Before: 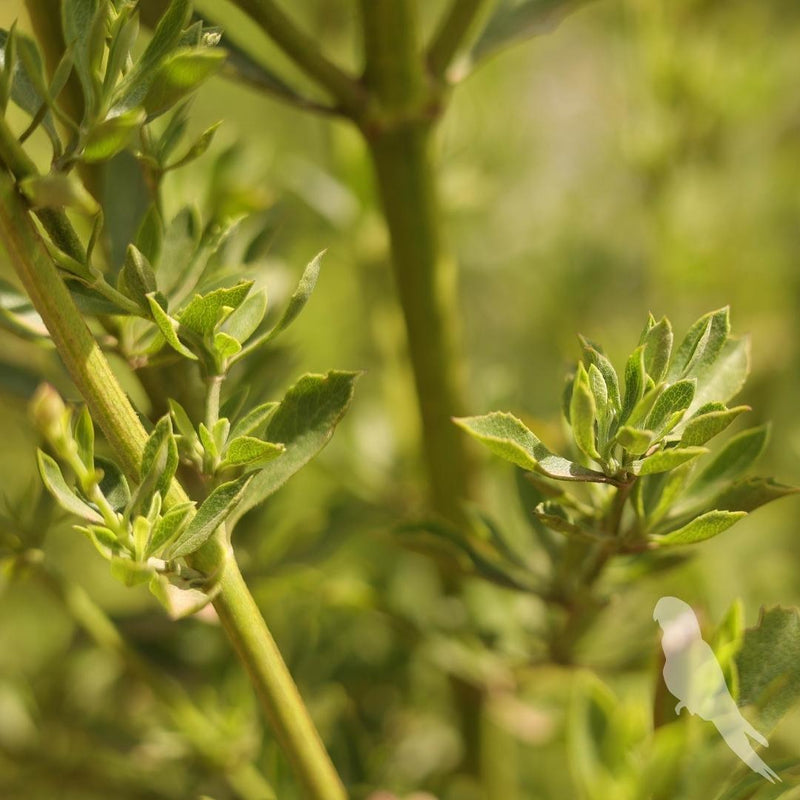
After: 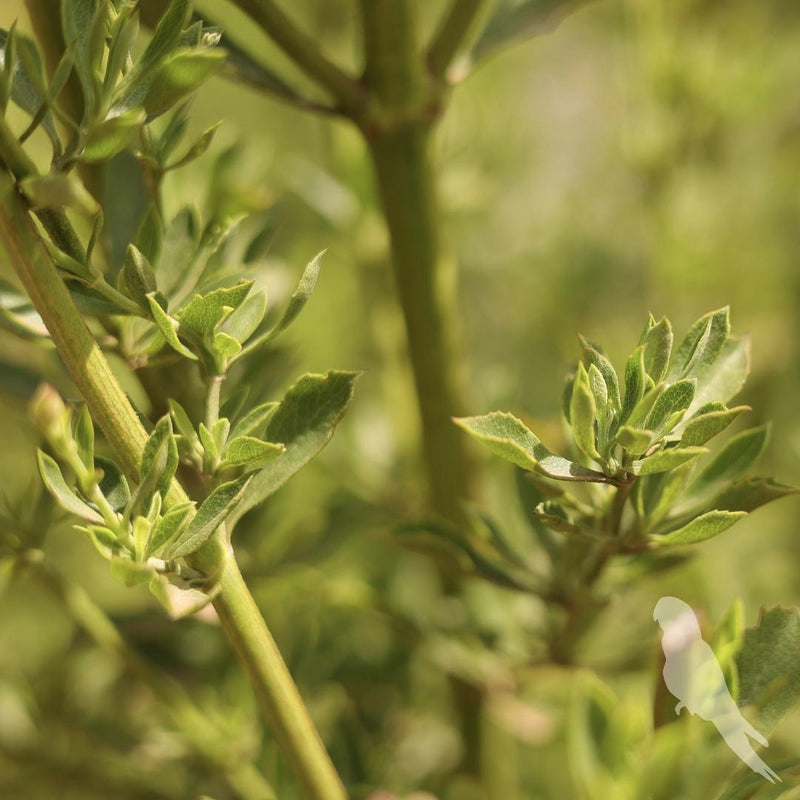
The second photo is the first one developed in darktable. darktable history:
base curve: curves: ch0 [(0, 0) (0.989, 0.992)], preserve colors none
color balance rgb: power › hue 311.8°, linear chroma grading › global chroma -15.348%, perceptual saturation grading › global saturation -0.069%, global vibrance 20%
